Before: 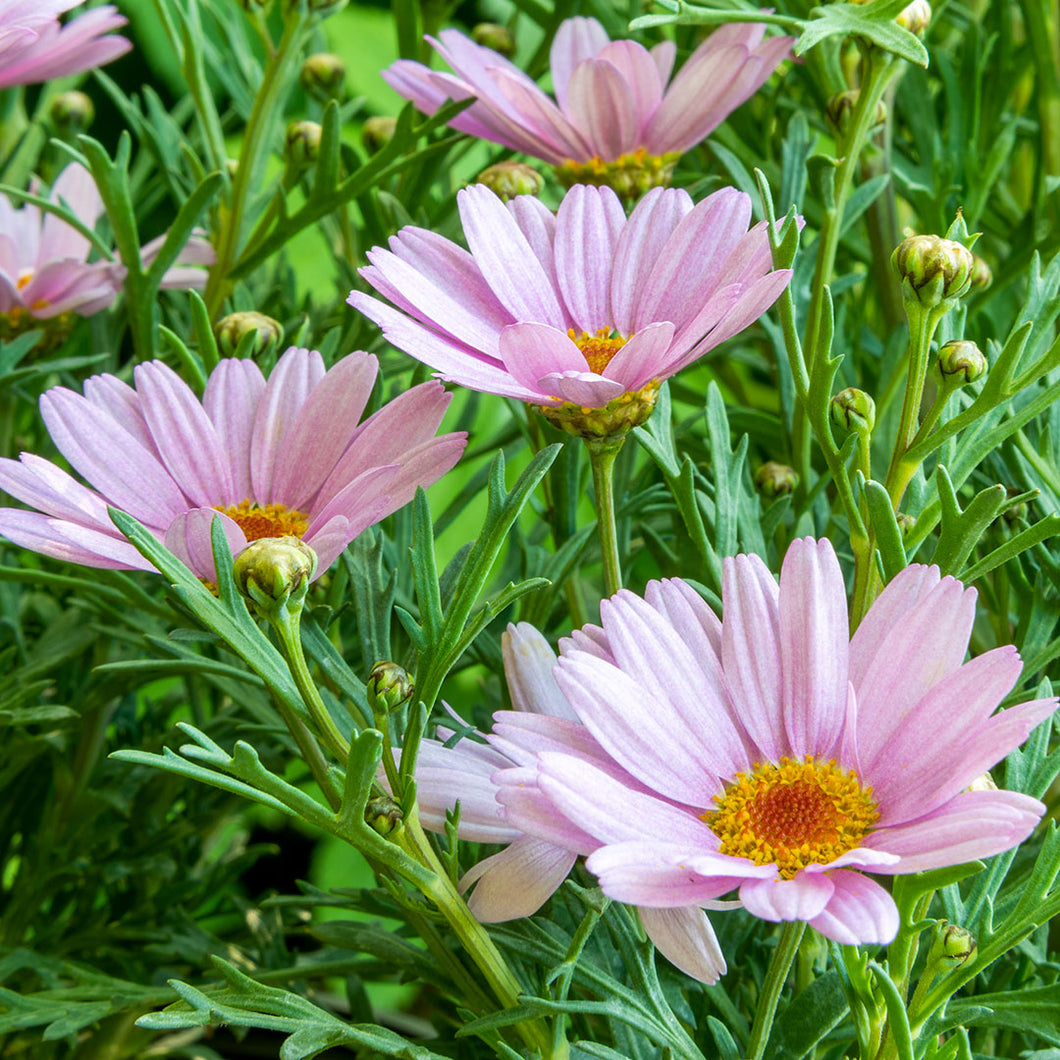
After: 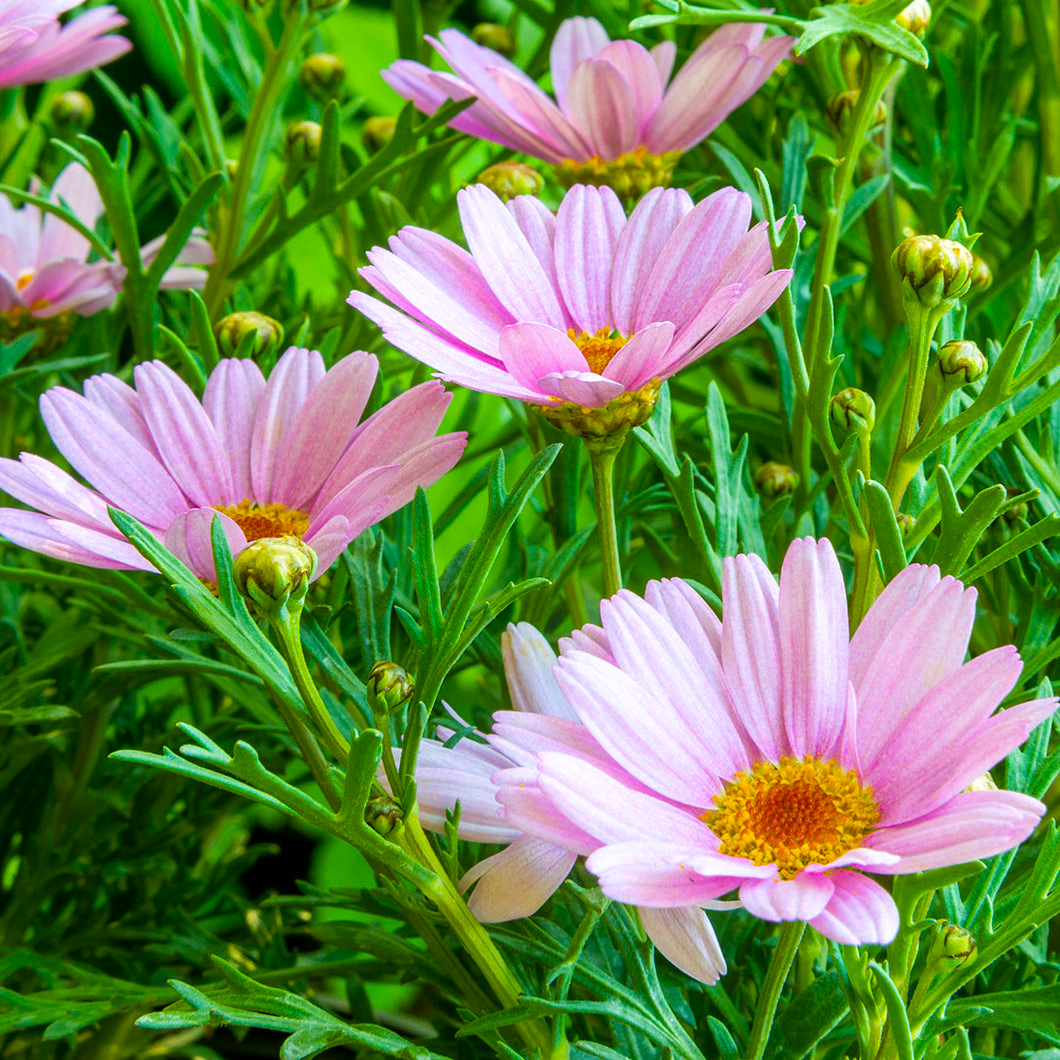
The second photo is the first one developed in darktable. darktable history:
tone equalizer: on, module defaults
color balance rgb: linear chroma grading › global chroma 15%, perceptual saturation grading › global saturation 30%
bloom: size 15%, threshold 97%, strength 7%
